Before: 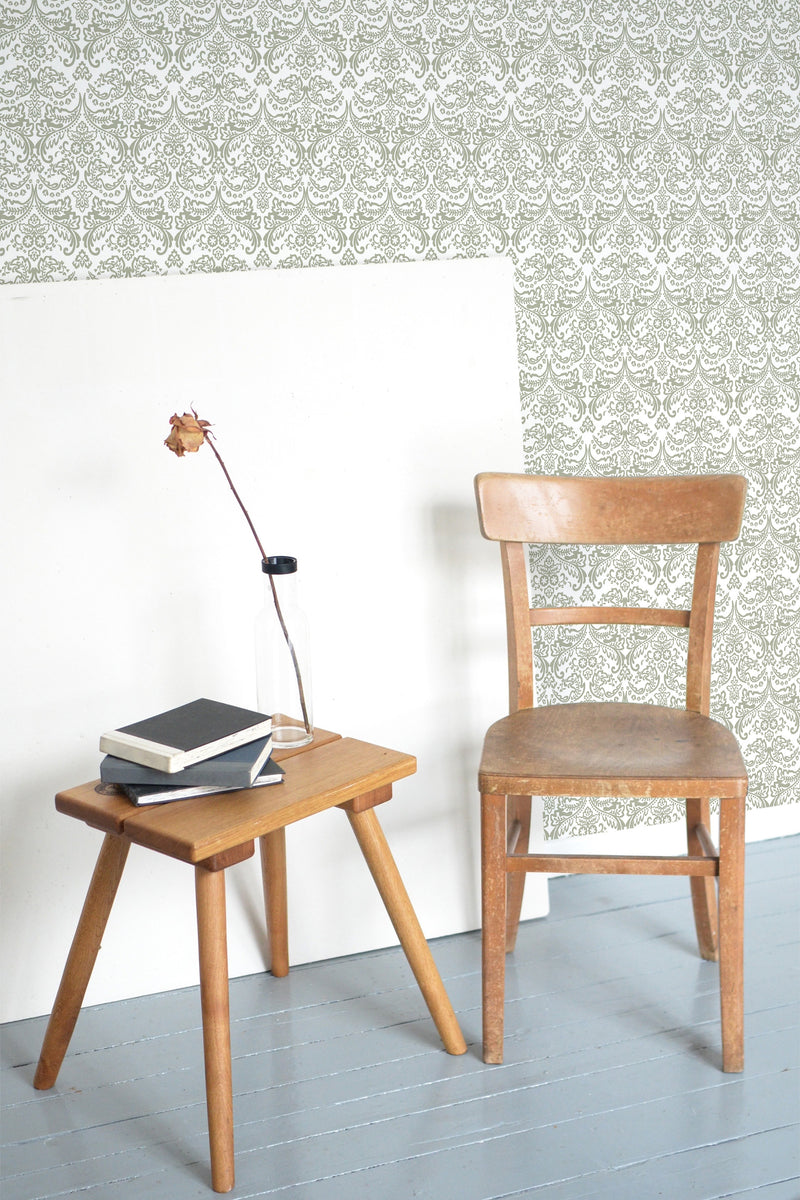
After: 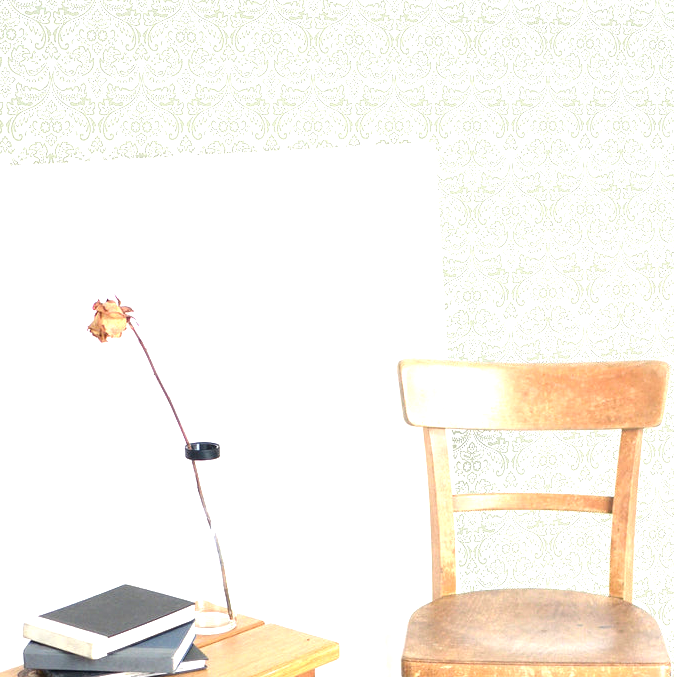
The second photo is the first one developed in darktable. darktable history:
levels: levels [0, 0.374, 0.749]
crop and rotate: left 9.661%, top 9.548%, right 6.066%, bottom 34.026%
